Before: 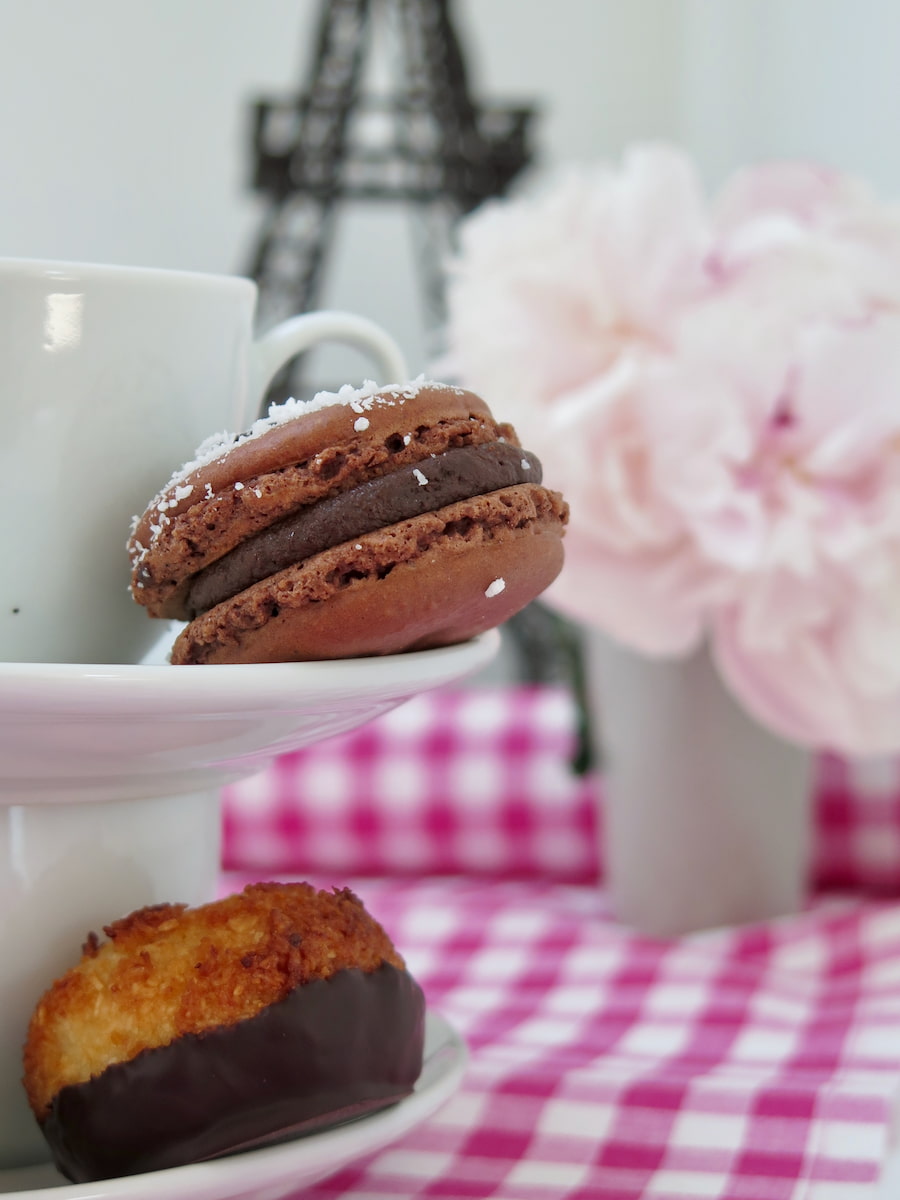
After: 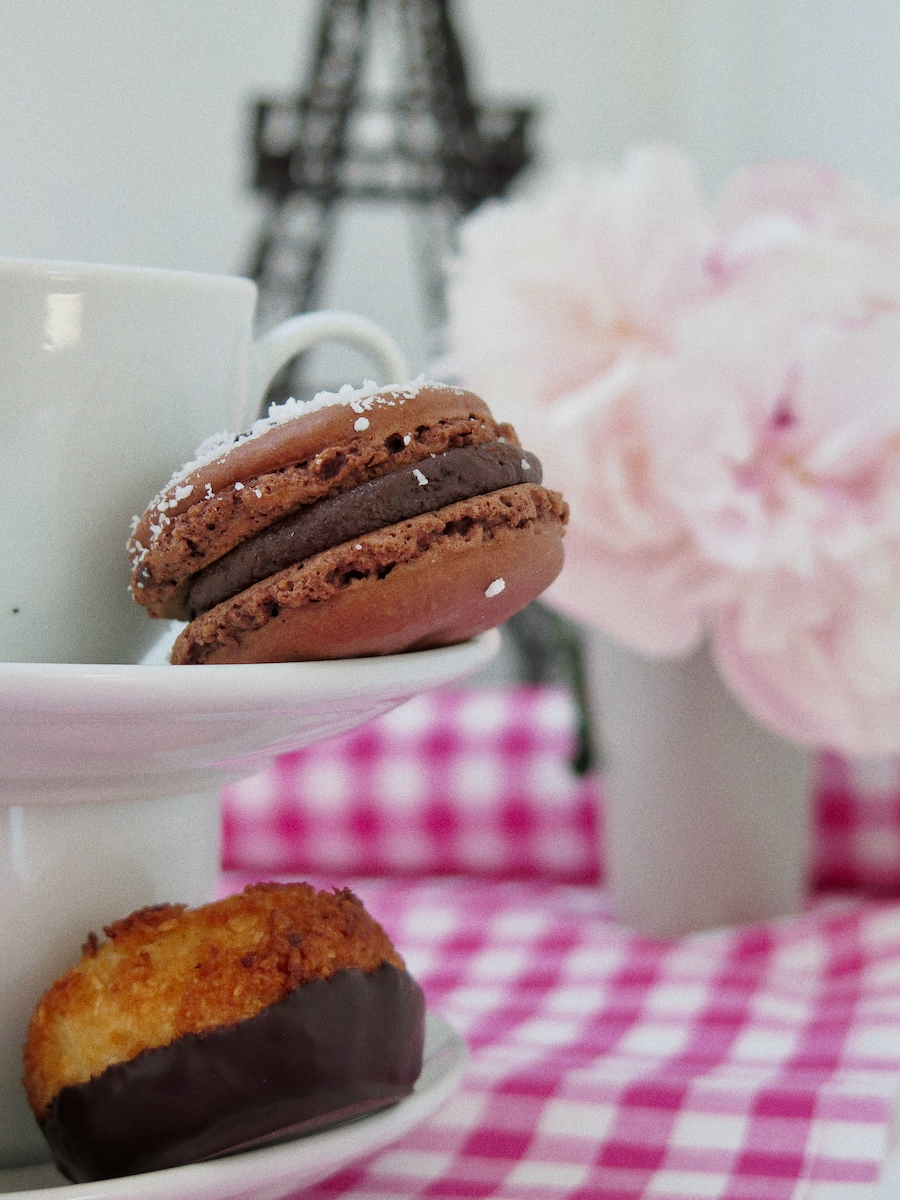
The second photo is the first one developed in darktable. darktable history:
grain: coarseness 7.08 ISO, strength 21.67%, mid-tones bias 59.58%
filmic rgb: black relative exposure -11.35 EV, white relative exposure 3.22 EV, hardness 6.76, color science v6 (2022)
